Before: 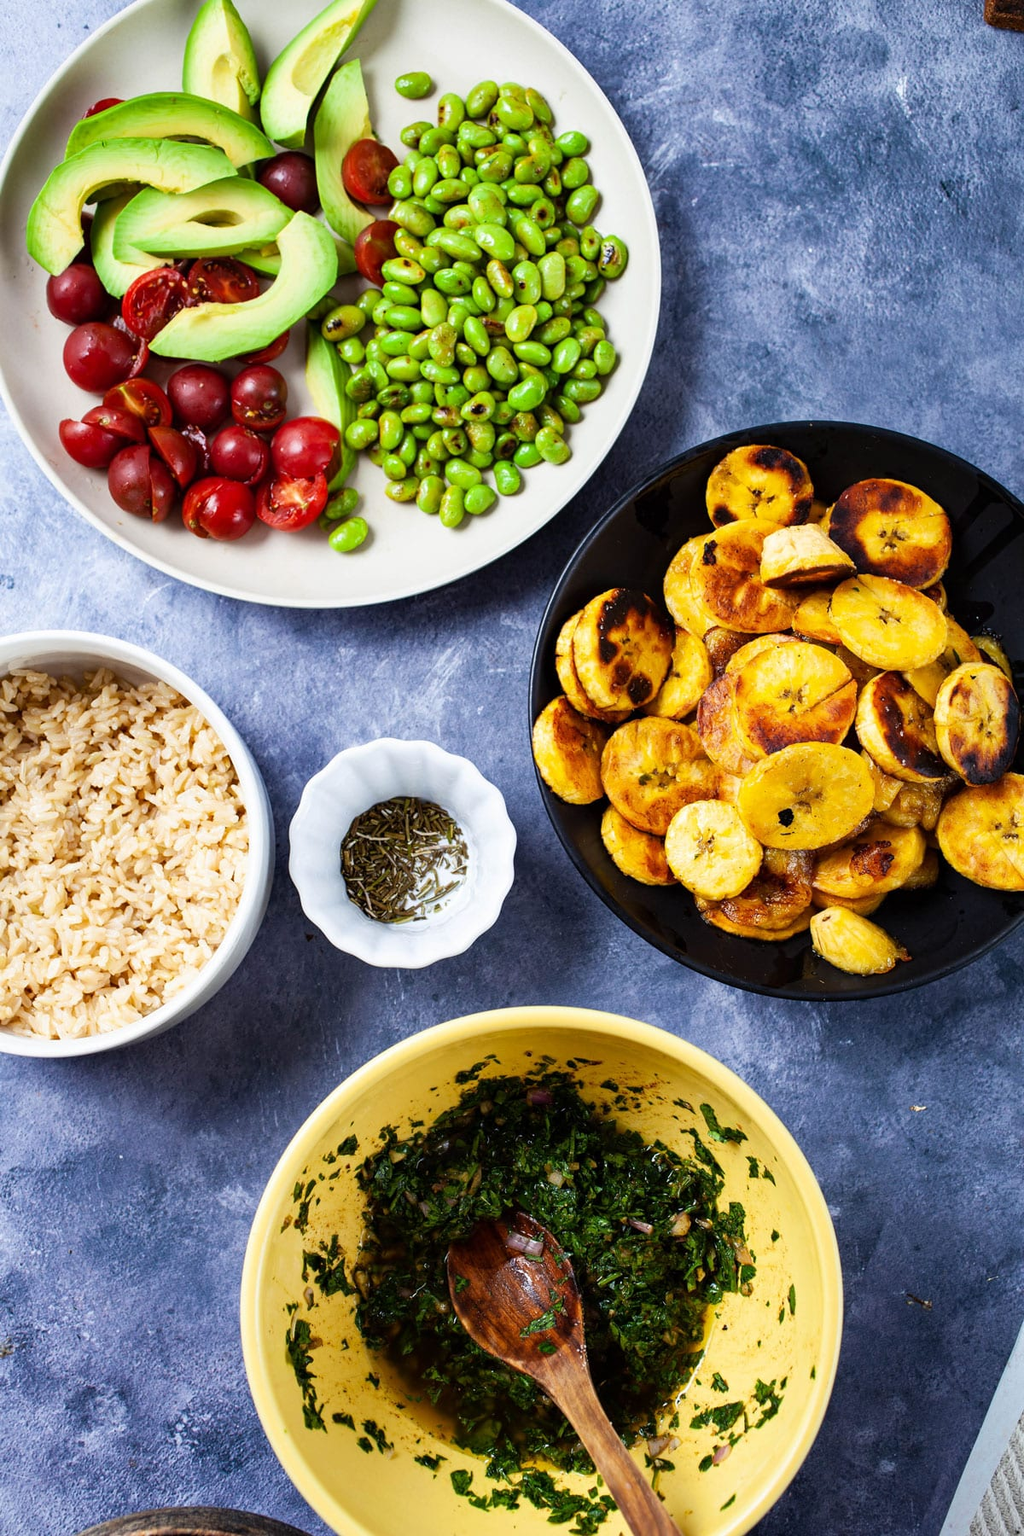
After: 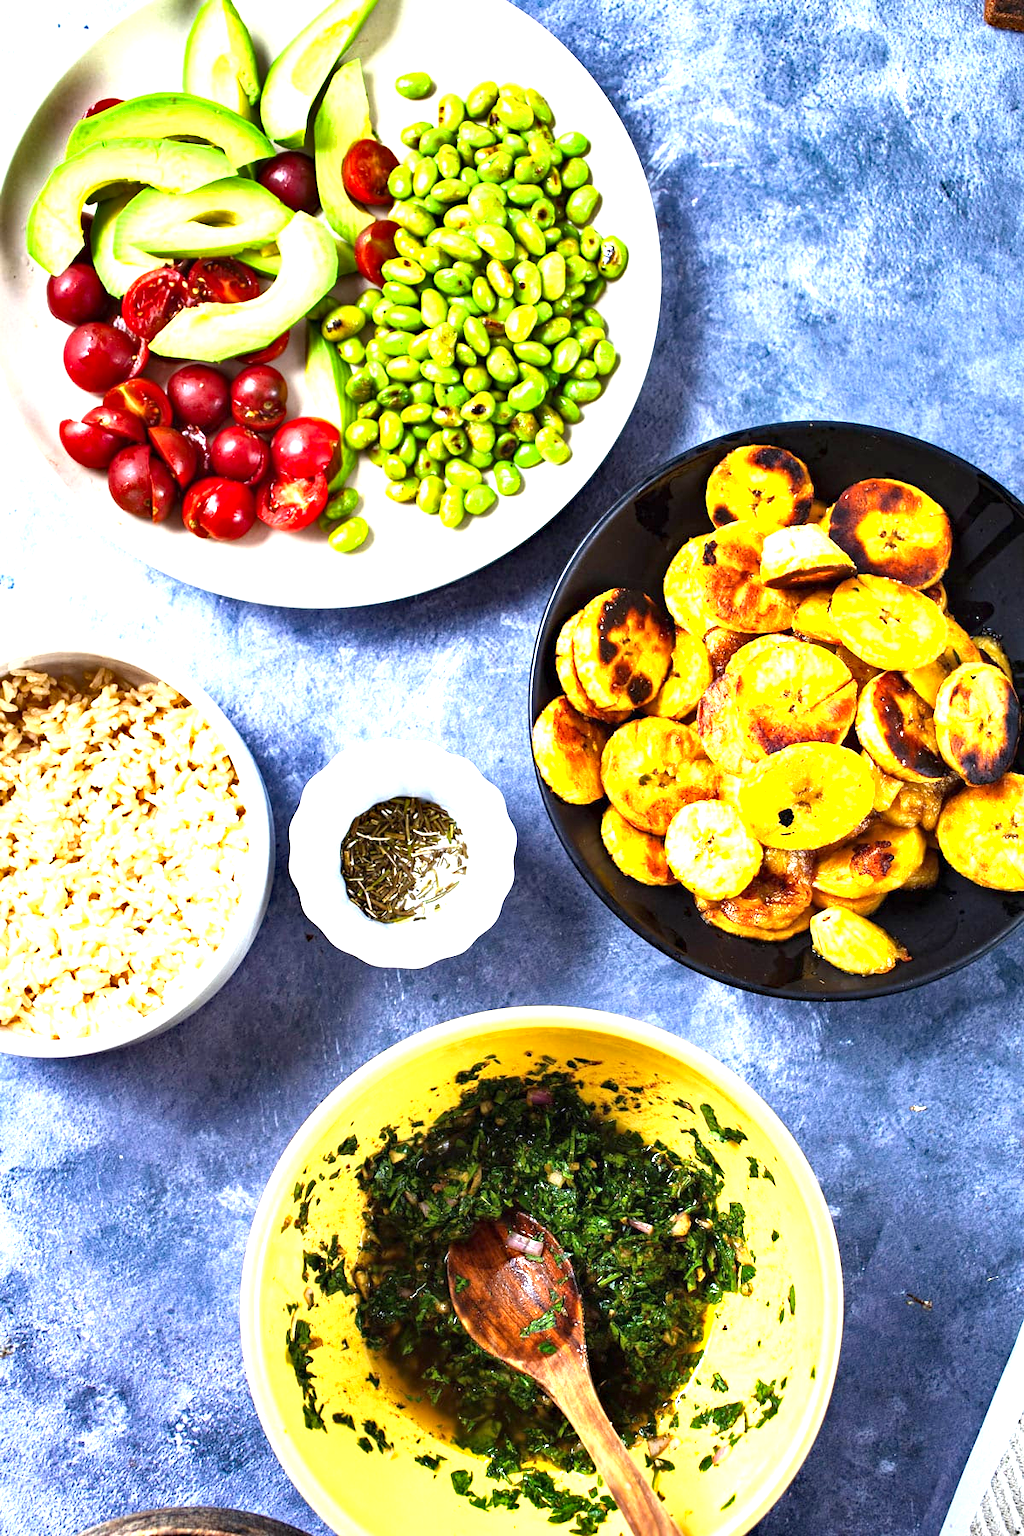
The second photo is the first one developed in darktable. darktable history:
color calibration: illuminant same as pipeline (D50), adaptation XYZ, x 0.347, y 0.357, temperature 5015.79 K
exposure: black level correction 0, exposure 1.517 EV, compensate highlight preservation false
shadows and highlights: shadows 37.42, highlights -28.1, soften with gaussian
haze removal: adaptive false
